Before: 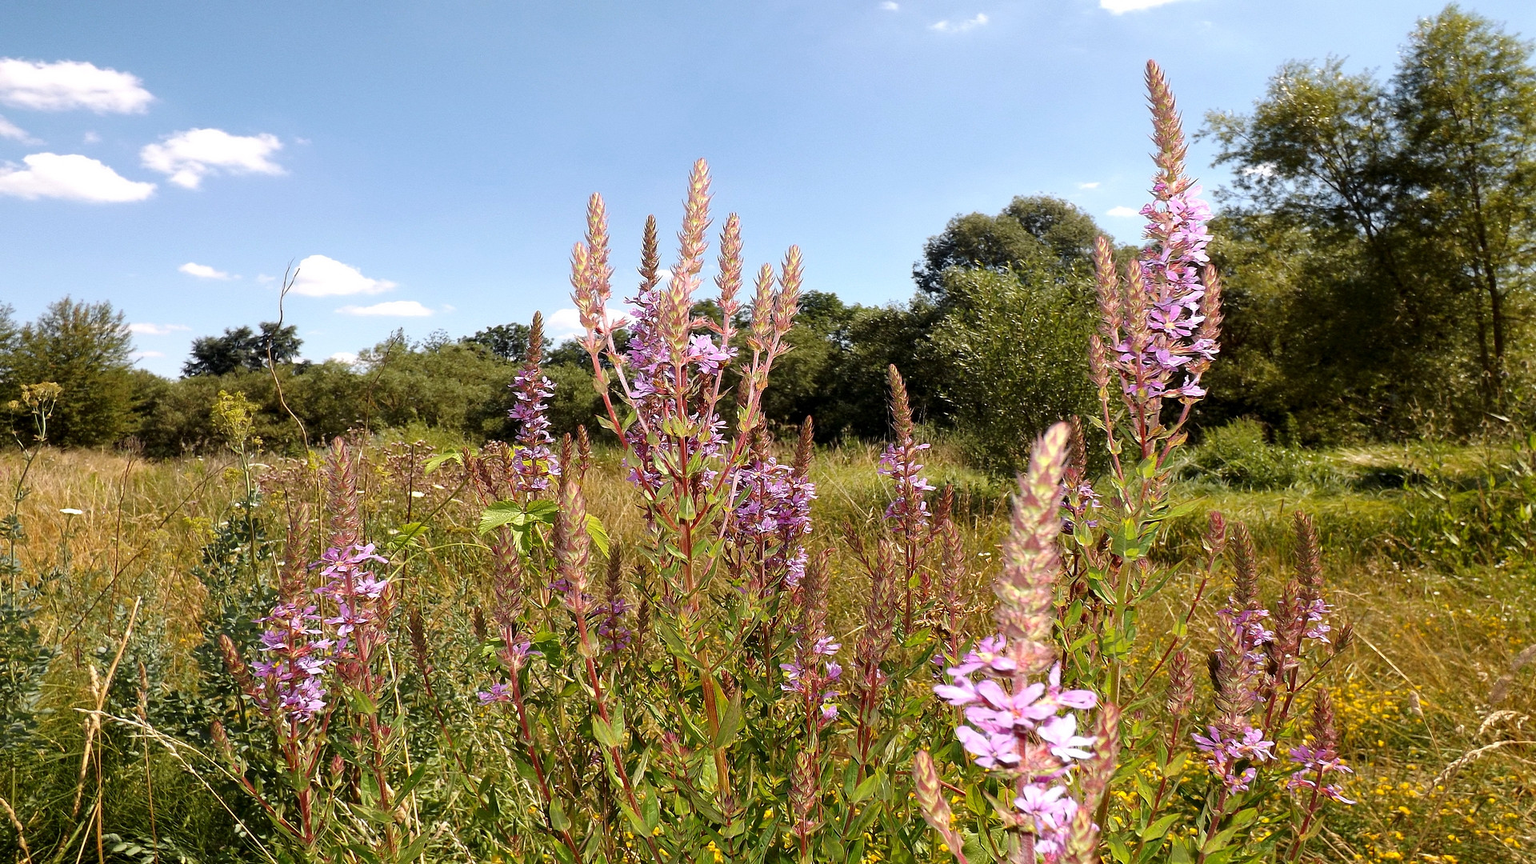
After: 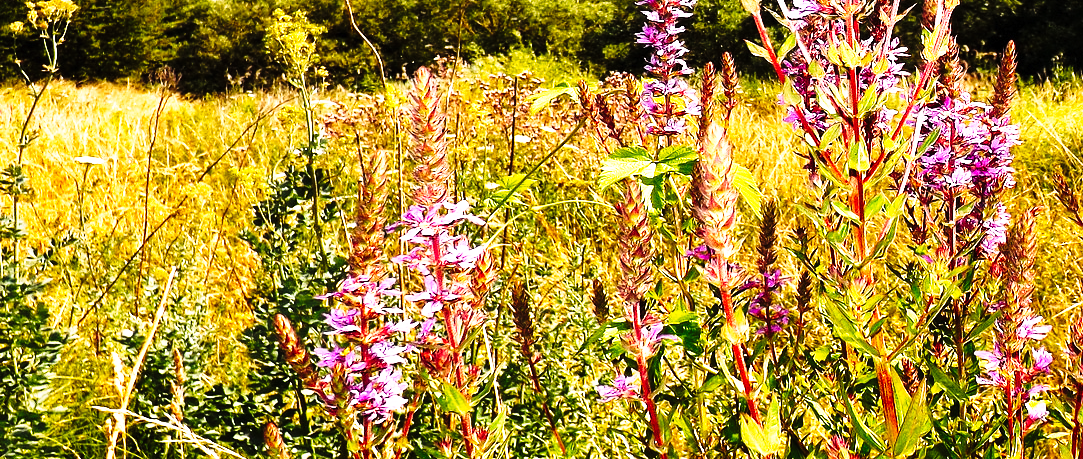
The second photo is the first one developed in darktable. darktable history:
tone curve: curves: ch0 [(0, 0) (0.003, 0.005) (0.011, 0.008) (0.025, 0.013) (0.044, 0.017) (0.069, 0.022) (0.1, 0.029) (0.136, 0.038) (0.177, 0.053) (0.224, 0.081) (0.277, 0.128) (0.335, 0.214) (0.399, 0.343) (0.468, 0.478) (0.543, 0.641) (0.623, 0.798) (0.709, 0.911) (0.801, 0.971) (0.898, 0.99) (1, 1)], preserve colors none
crop: top 44.386%, right 43.587%, bottom 13.031%
exposure: exposure 0.648 EV, compensate exposure bias true, compensate highlight preservation false
